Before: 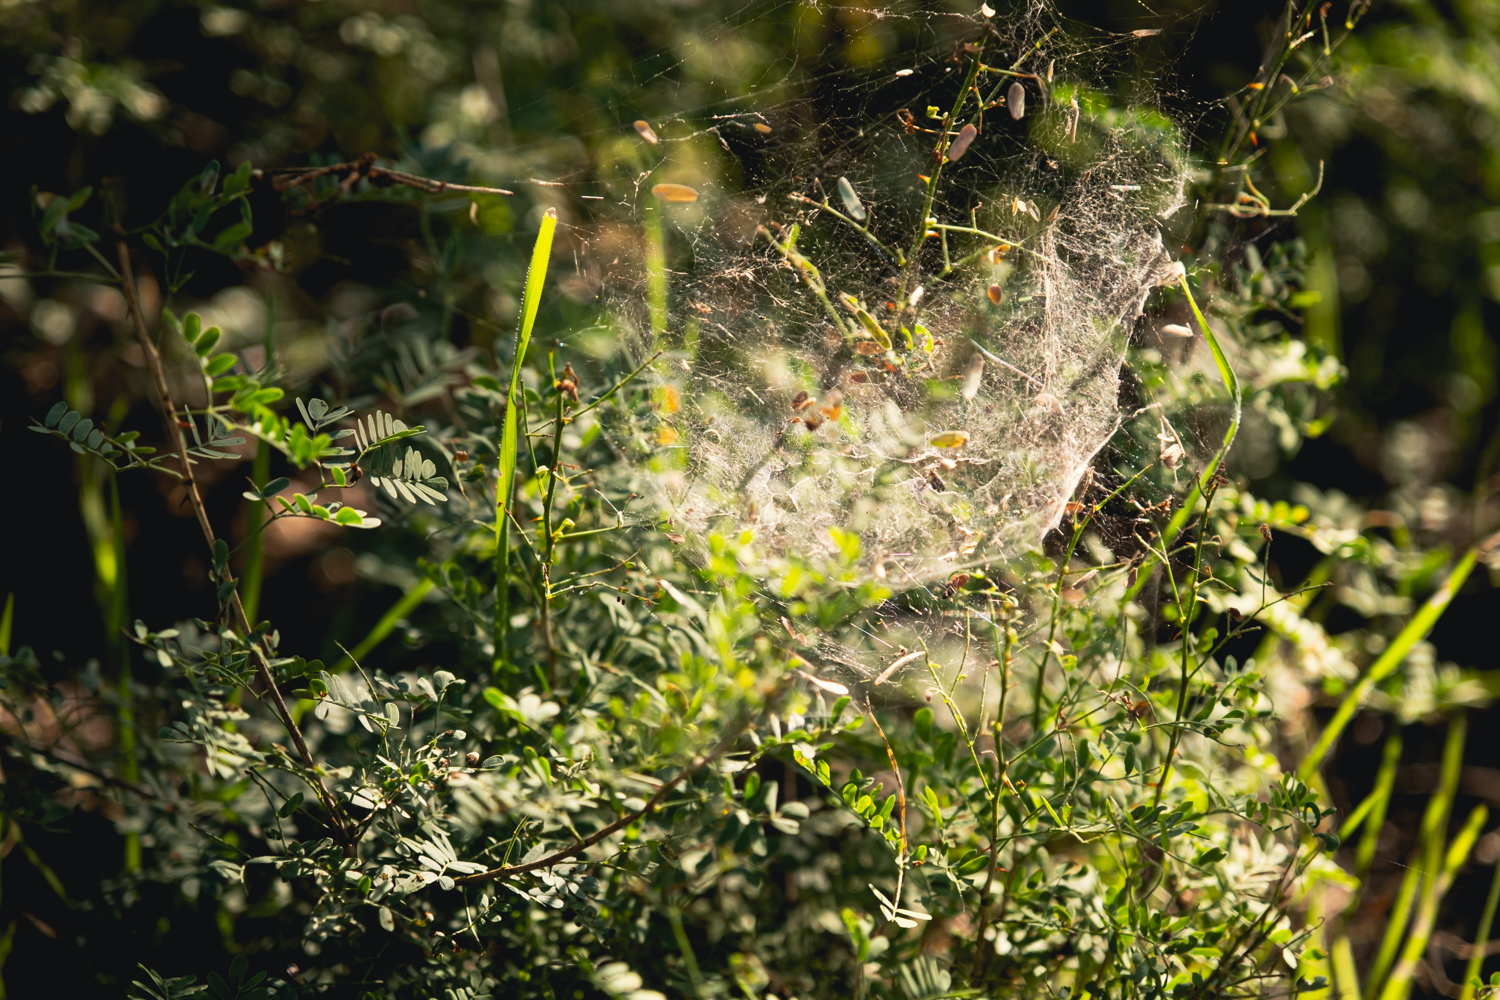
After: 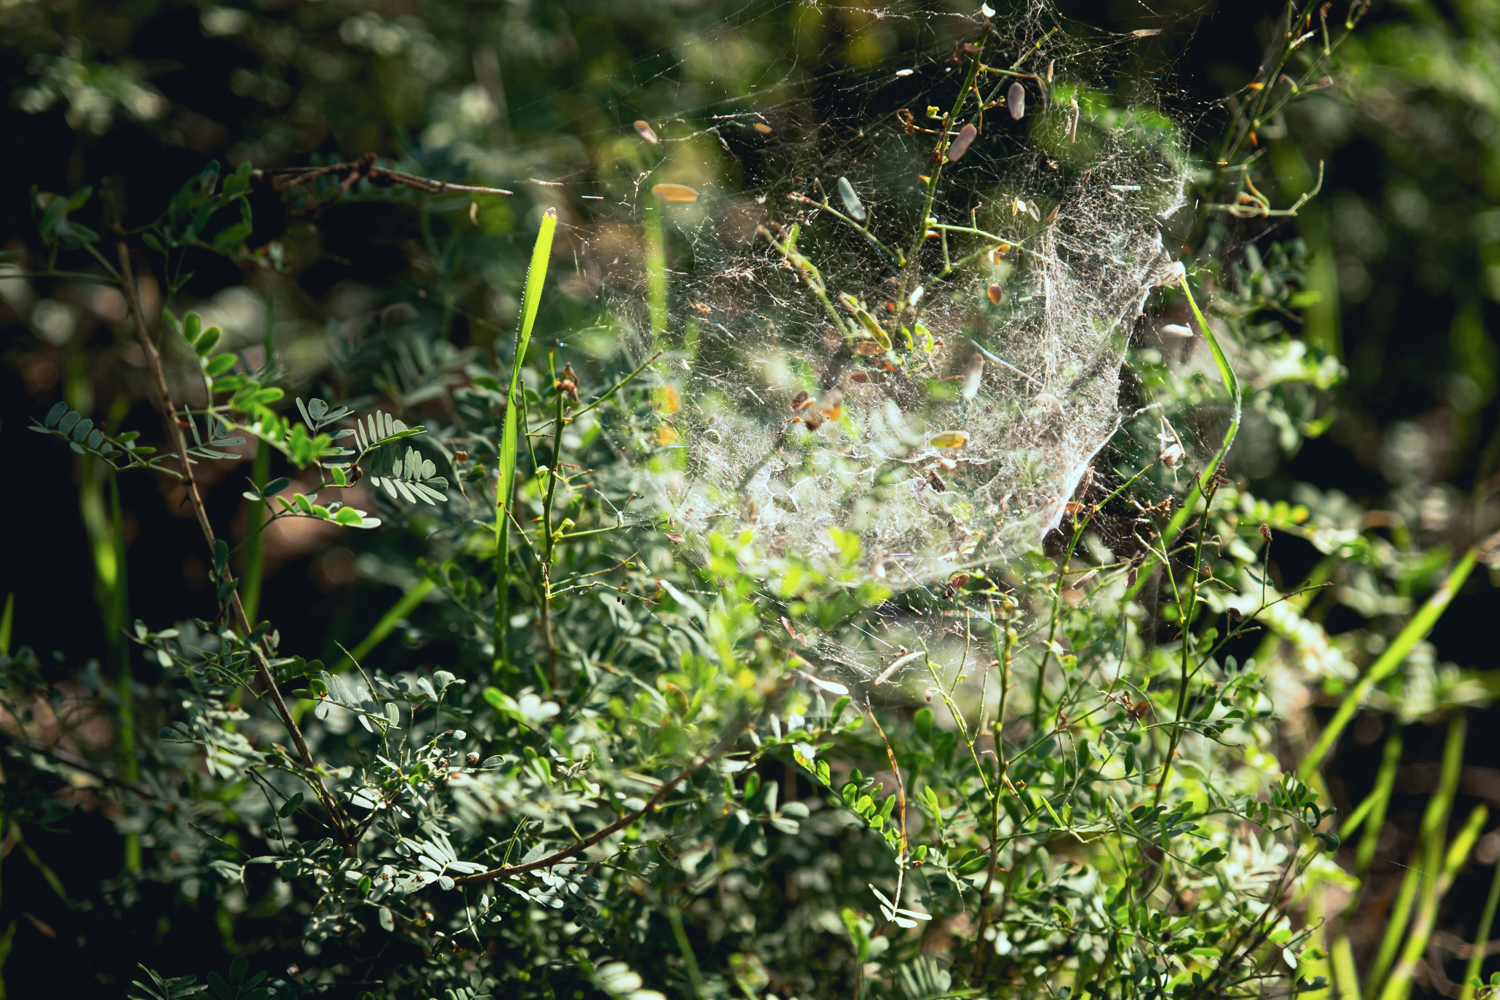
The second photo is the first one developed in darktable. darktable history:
tone equalizer: -8 EV 0.06 EV, smoothing diameter 25%, edges refinement/feathering 10, preserve details guided filter
color calibration: illuminant Planckian (black body), x 0.375, y 0.373, temperature 4117 K
